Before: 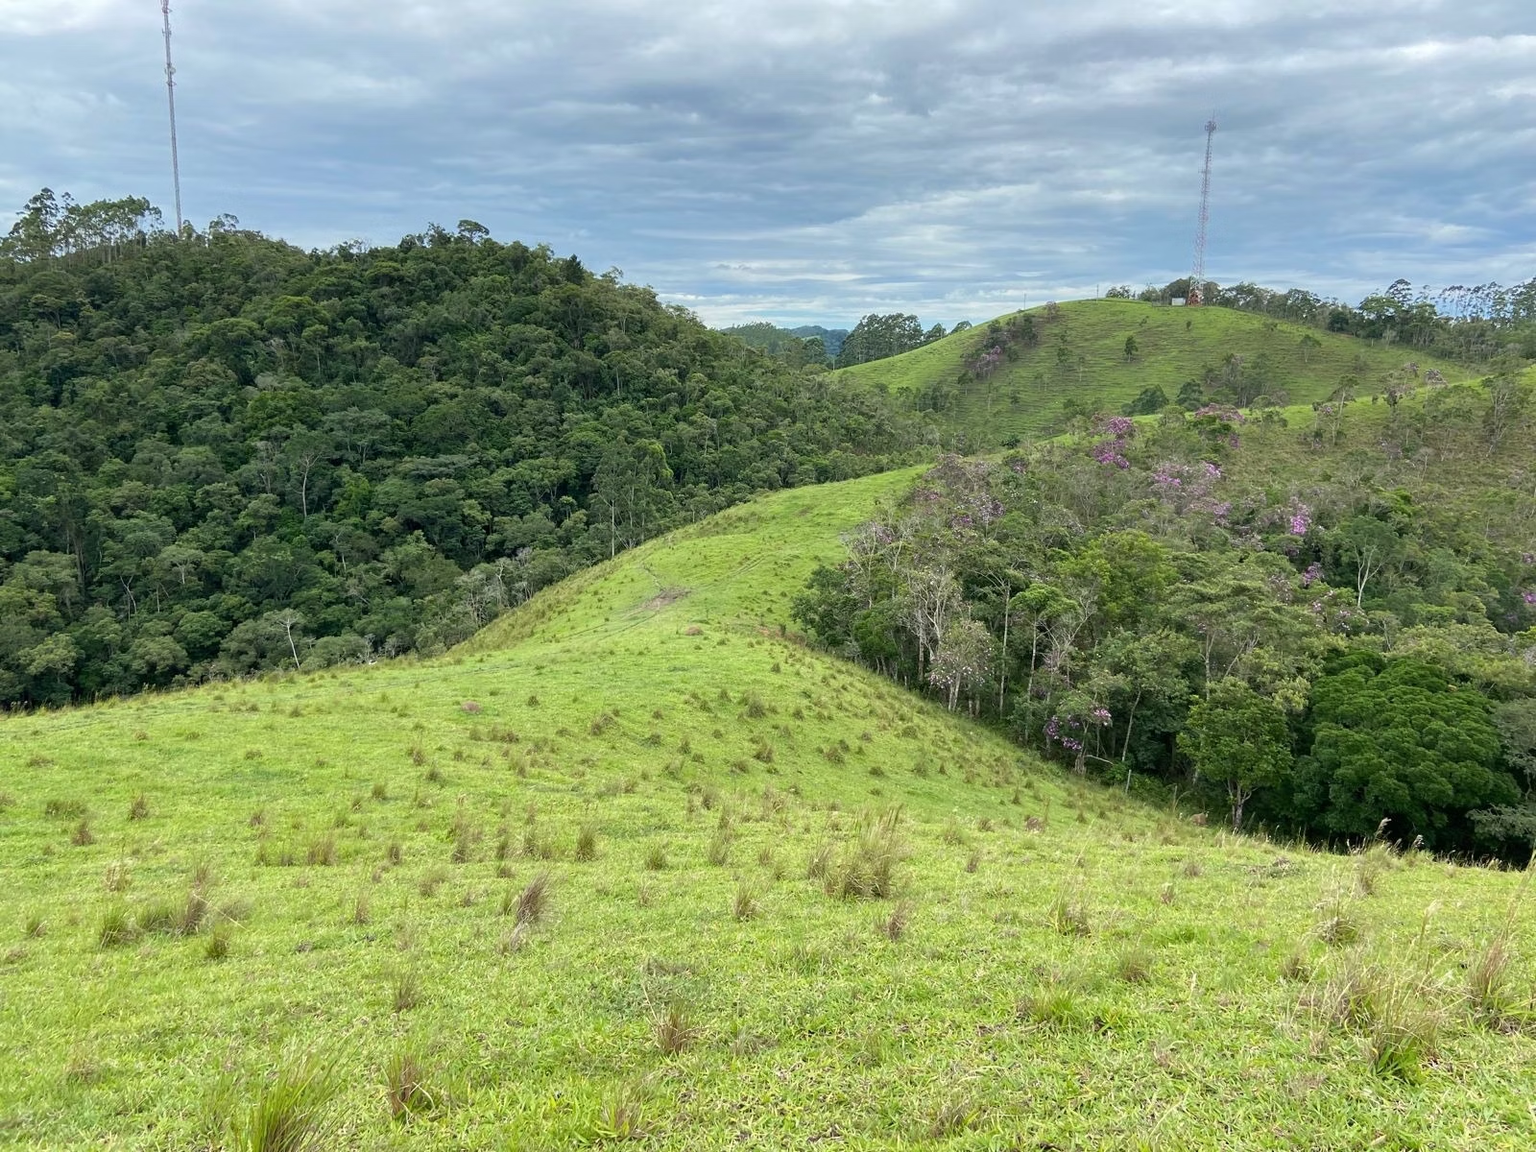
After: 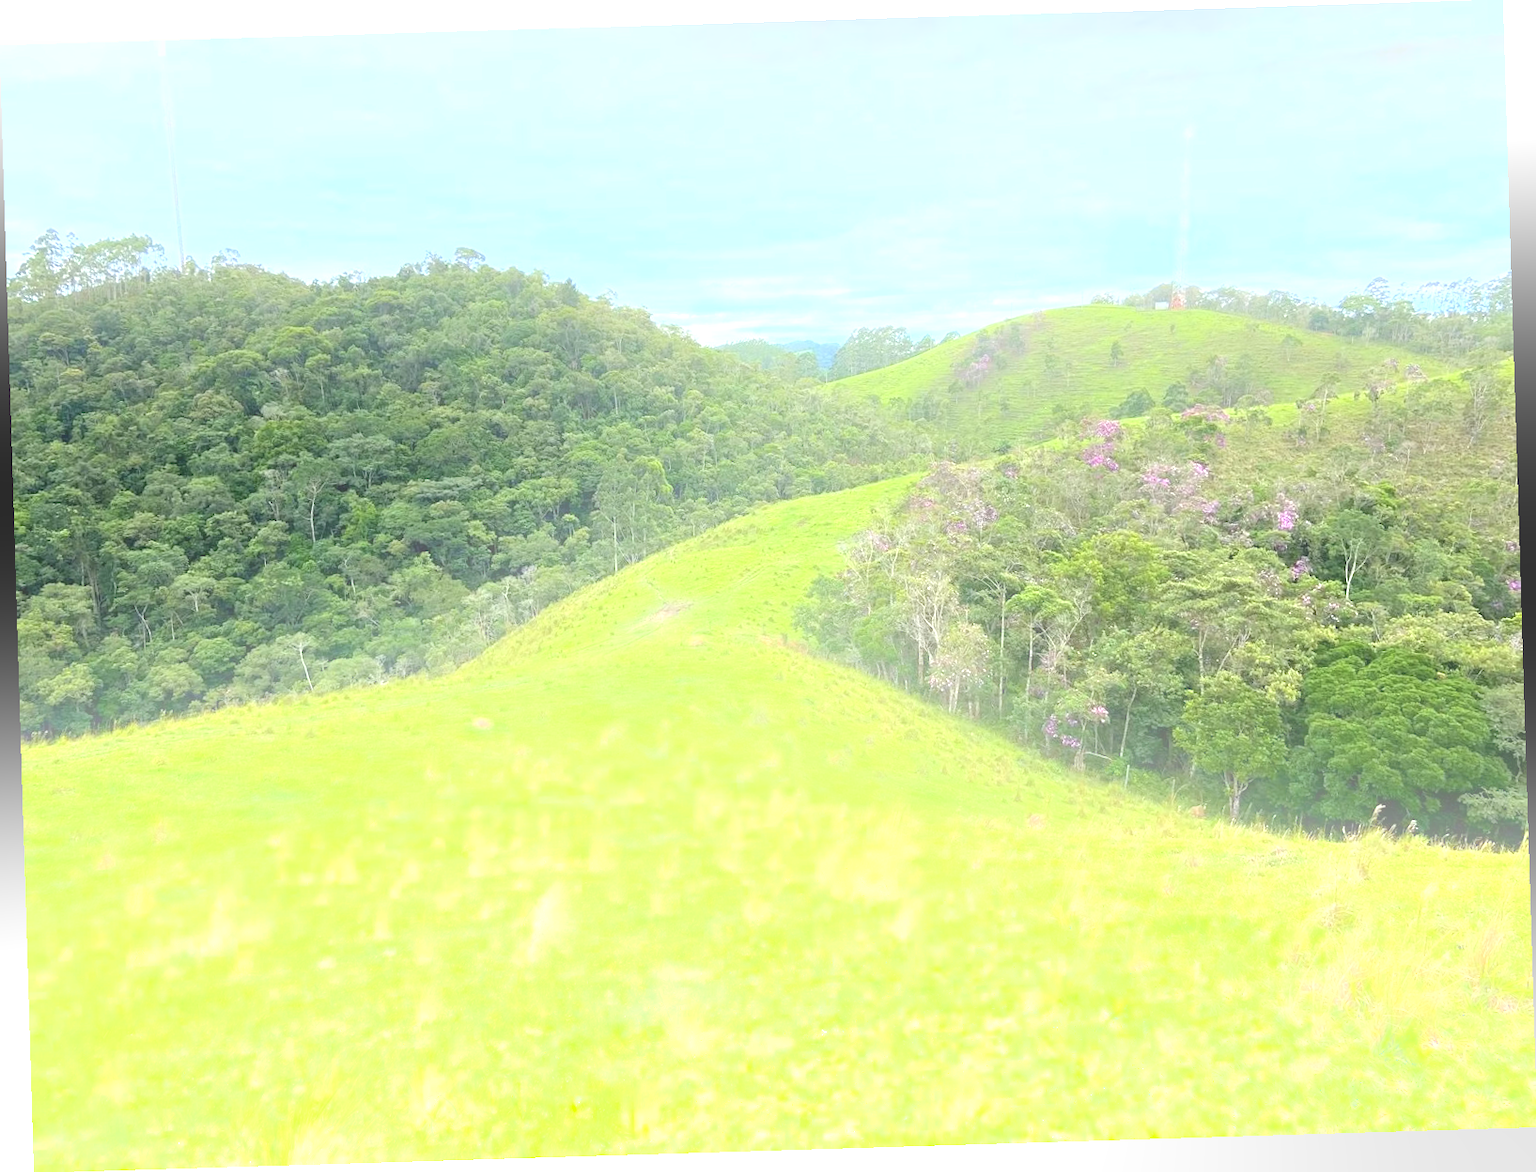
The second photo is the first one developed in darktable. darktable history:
exposure: black level correction 0, exposure 1.1 EV, compensate highlight preservation false
rotate and perspective: rotation -1.75°, automatic cropping off
bloom: size 38%, threshold 95%, strength 30%
